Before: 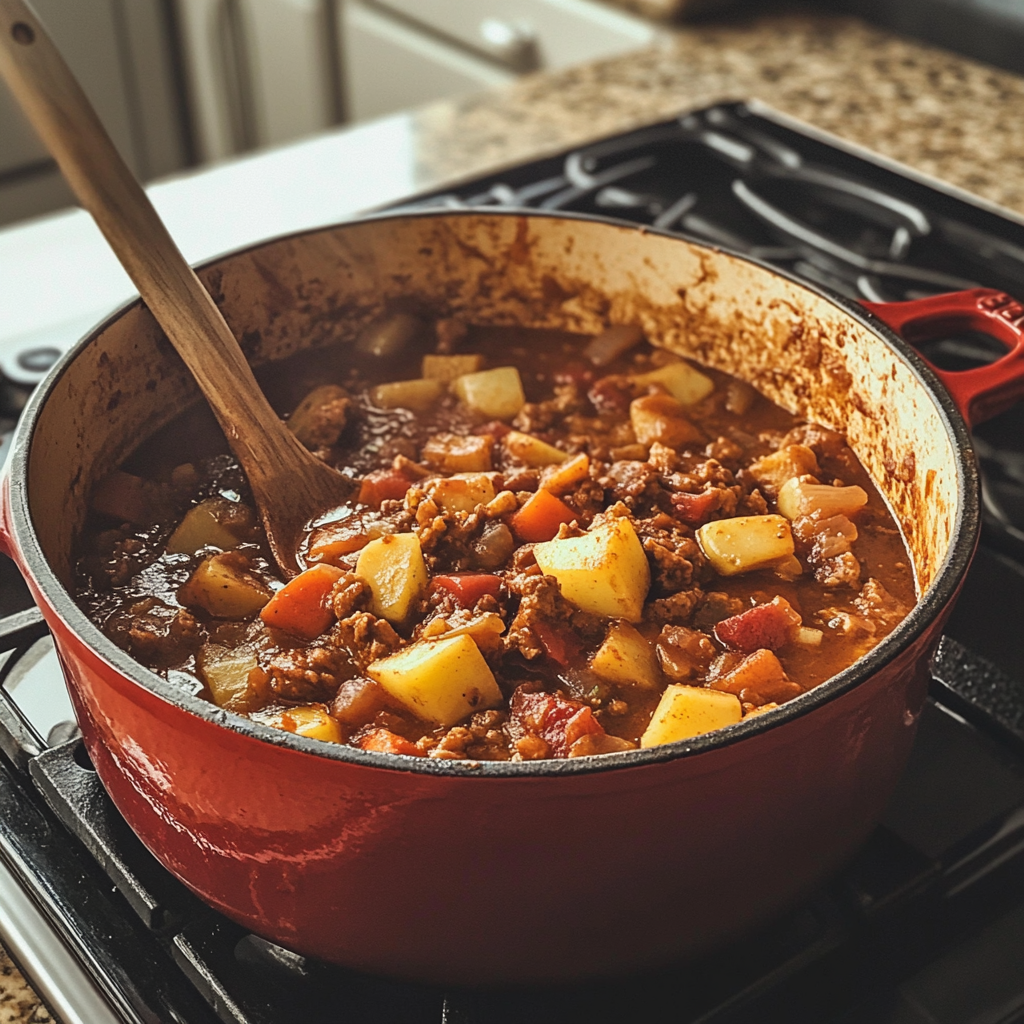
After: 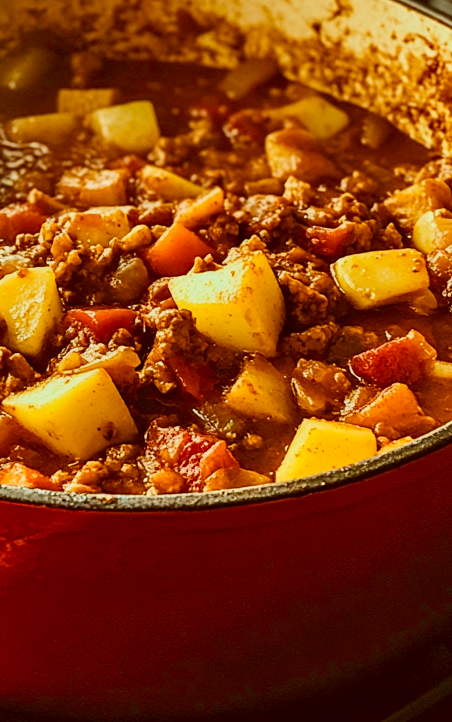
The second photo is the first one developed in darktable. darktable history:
crop: left 35.684%, top 26.056%, right 20.117%, bottom 3.435%
shadows and highlights: soften with gaussian
color correction: highlights a* -5.16, highlights b* 9.8, shadows a* 9.53, shadows b* 24.41
color balance rgb: shadows lift › chroma 0.794%, shadows lift › hue 111.22°, linear chroma grading › global chroma 8.748%, perceptual saturation grading › global saturation 0.547%, perceptual saturation grading › highlights -14.647%, perceptual saturation grading › shadows 24.99%, global vibrance 20%
contrast brightness saturation: contrast 0.202, brightness 0.149, saturation 0.138
exposure: black level correction 0.011, exposure -0.47 EV, compensate highlight preservation false
